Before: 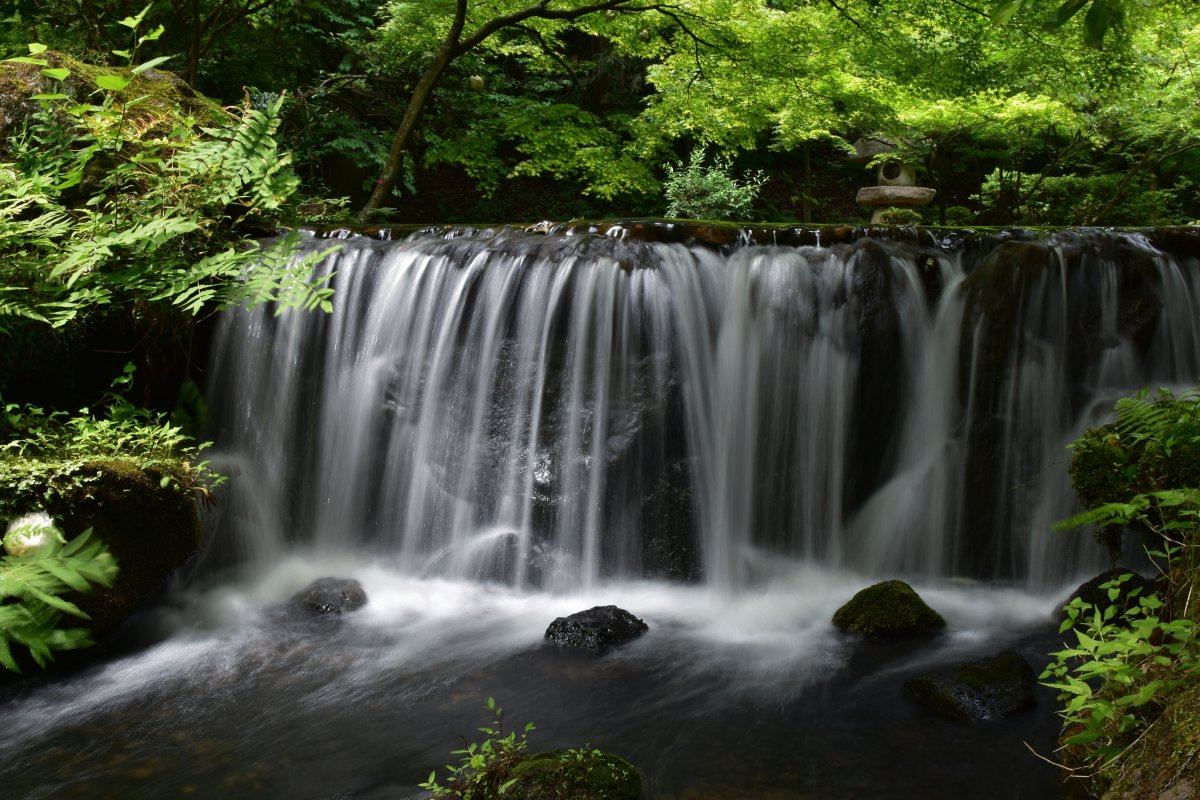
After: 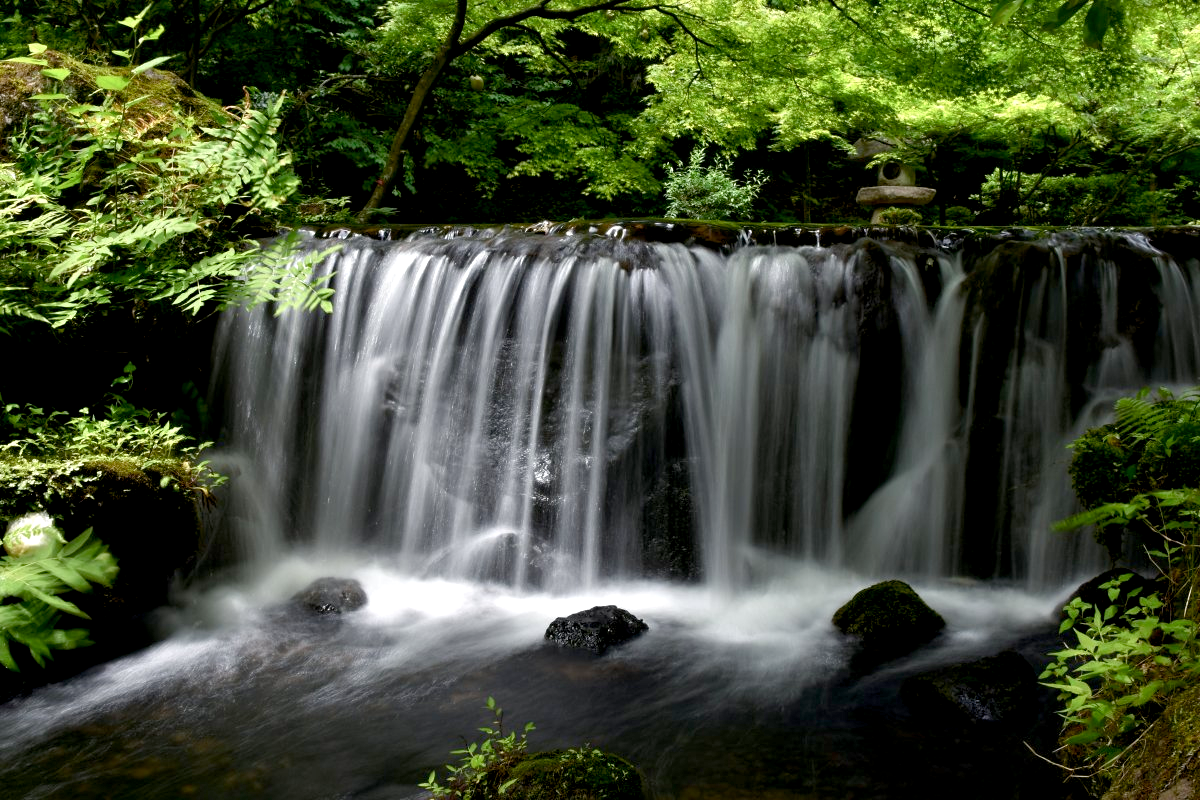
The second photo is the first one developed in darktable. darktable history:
color balance rgb: global offset › luminance -0.895%, perceptual saturation grading › global saturation -0.09%, perceptual saturation grading › highlights -15.628%, perceptual saturation grading › shadows 25.927%
exposure: exposure 0.403 EV, compensate highlight preservation false
